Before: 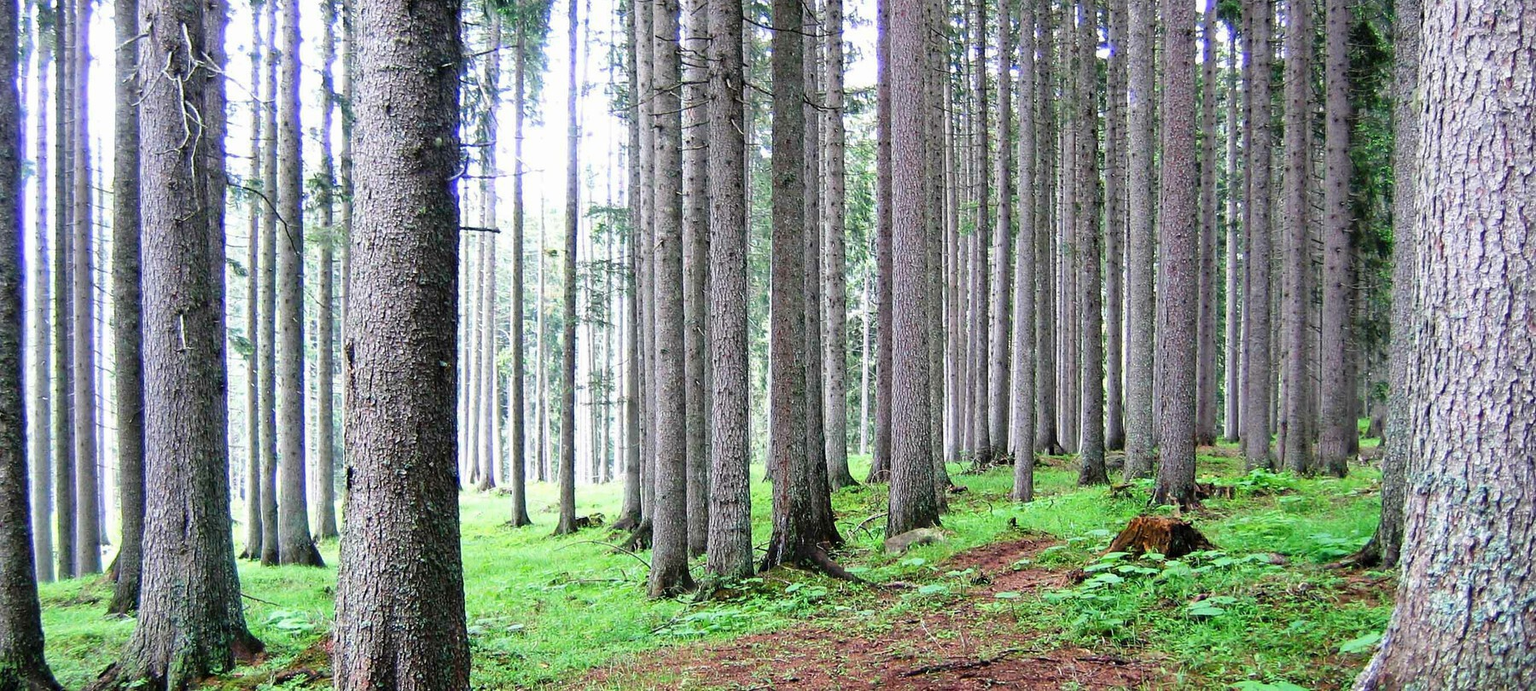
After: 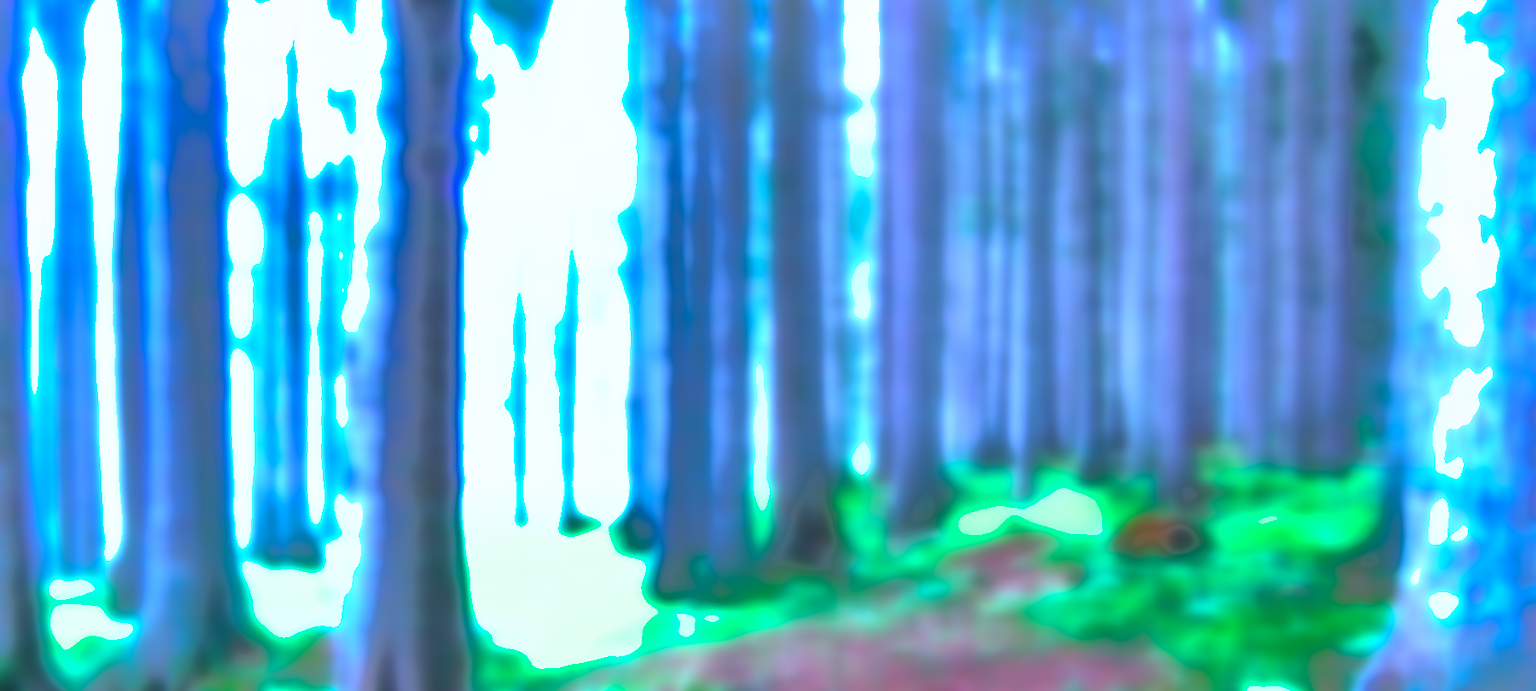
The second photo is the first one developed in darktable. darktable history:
color balance rgb: perceptual saturation grading › global saturation 25%, global vibrance 20%
lowpass: on, module defaults
exposure: black level correction 0, exposure 1.35 EV, compensate exposure bias true, compensate highlight preservation false
color calibration: illuminant as shot in camera, adaptation linear Bradford (ICC v4), x 0.406, y 0.405, temperature 3570.35 K, saturation algorithm version 1 (2020)
shadows and highlights: shadows 38.43, highlights -74.54
